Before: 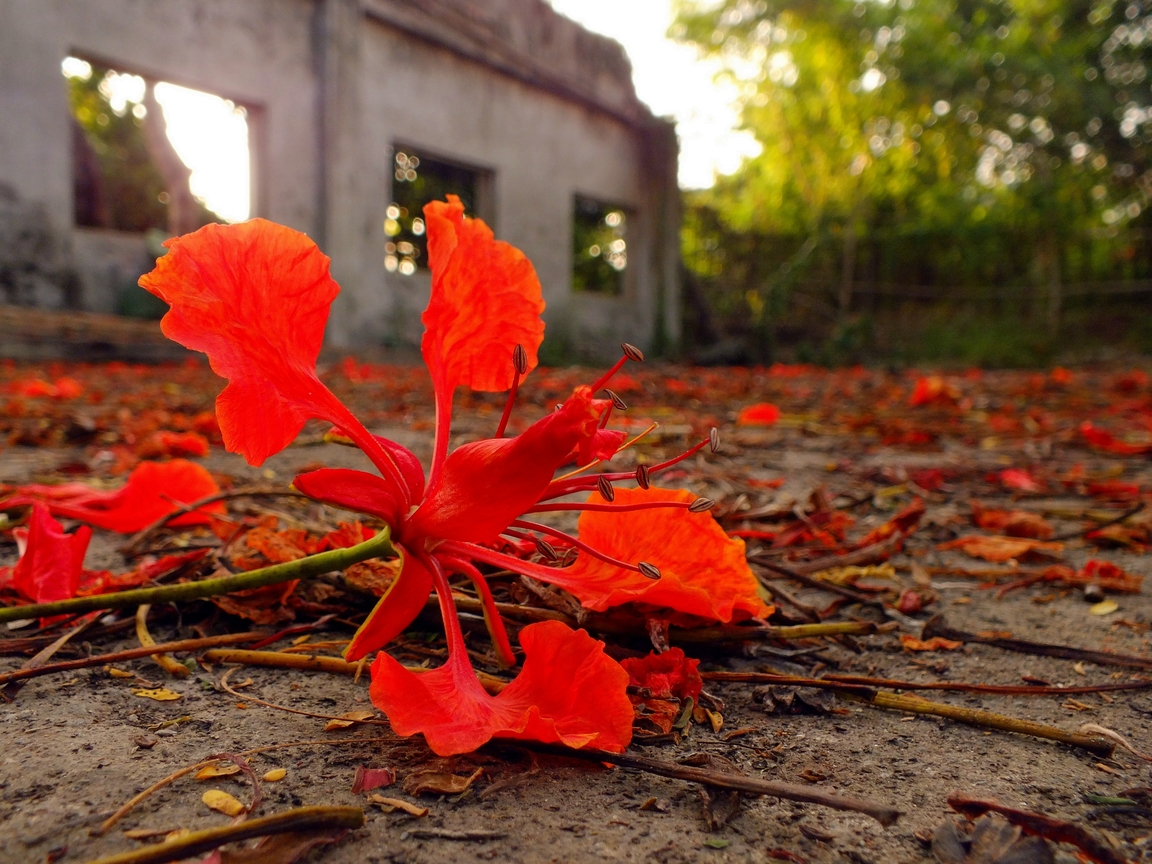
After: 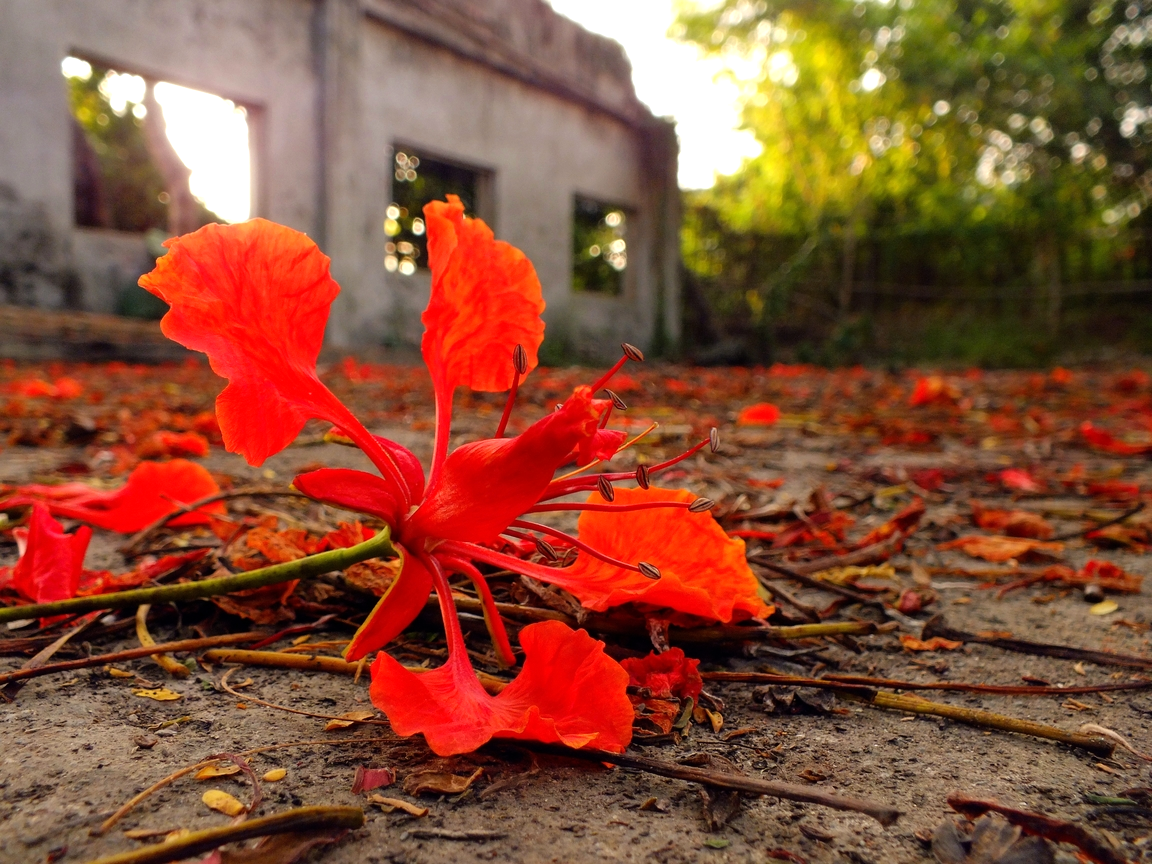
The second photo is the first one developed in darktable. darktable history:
tone equalizer: -8 EV -0.452 EV, -7 EV -0.385 EV, -6 EV -0.296 EV, -5 EV -0.236 EV, -3 EV 0.227 EV, -2 EV 0.316 EV, -1 EV 0.384 EV, +0 EV 0.434 EV
